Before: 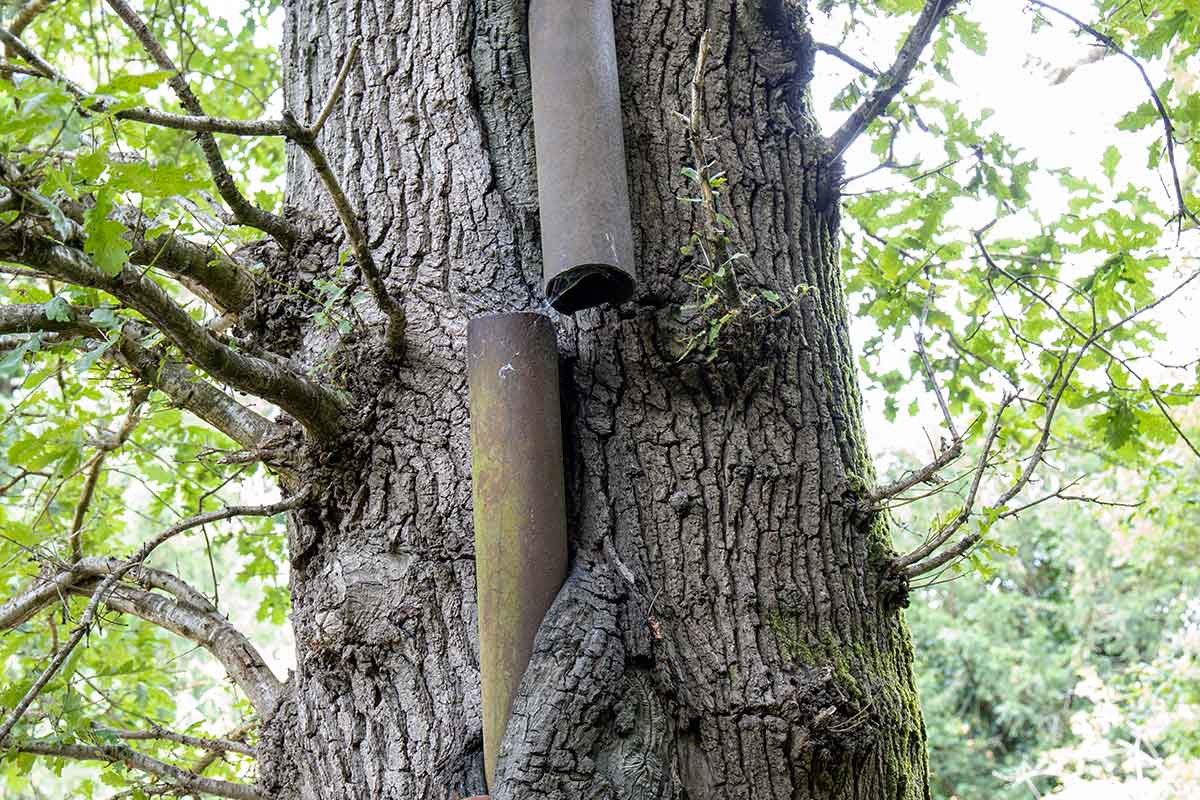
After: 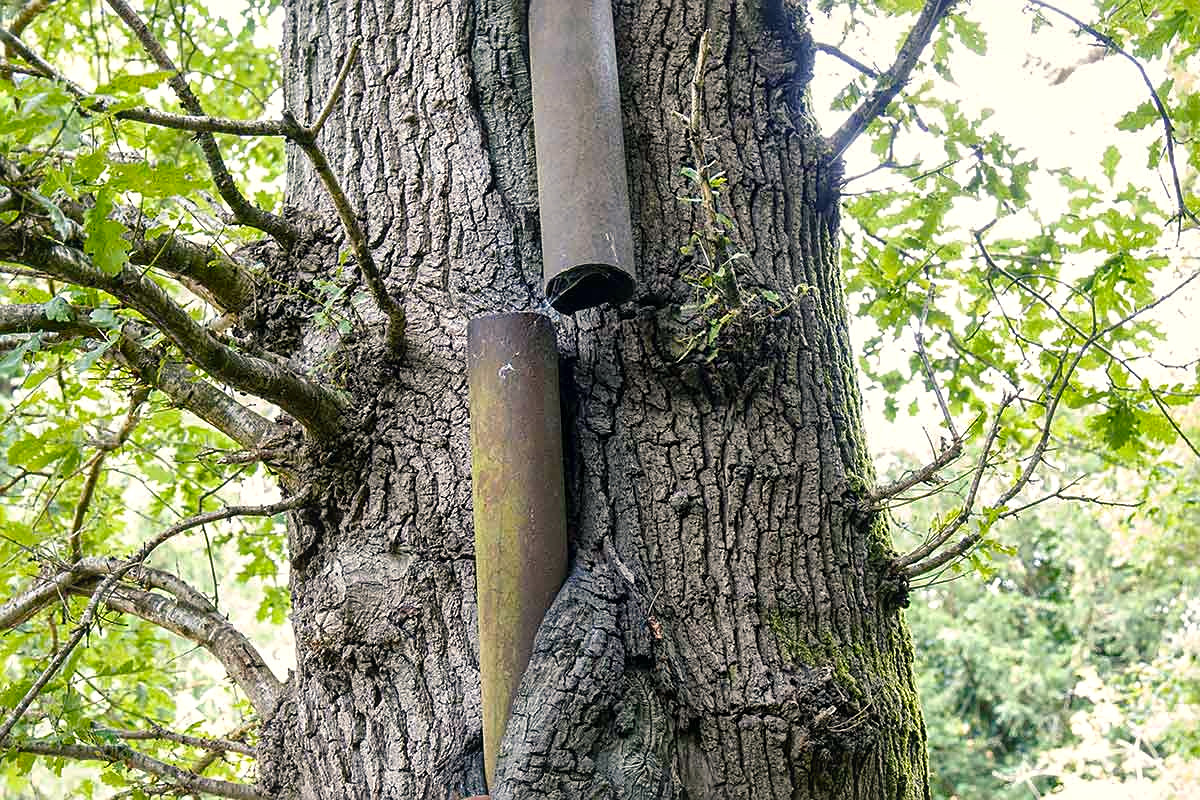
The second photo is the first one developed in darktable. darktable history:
local contrast: mode bilateral grid, contrast 20, coarseness 50, detail 150%, midtone range 0.2
sharpen: radius 1.458, amount 0.398, threshold 1.271
color balance rgb: shadows lift › chroma 2%, shadows lift › hue 219.6°, power › hue 313.2°, highlights gain › chroma 3%, highlights gain › hue 75.6°, global offset › luminance 0.5%, perceptual saturation grading › global saturation 15.33%, perceptual saturation grading › highlights -19.33%, perceptual saturation grading › shadows 20%, global vibrance 20%
